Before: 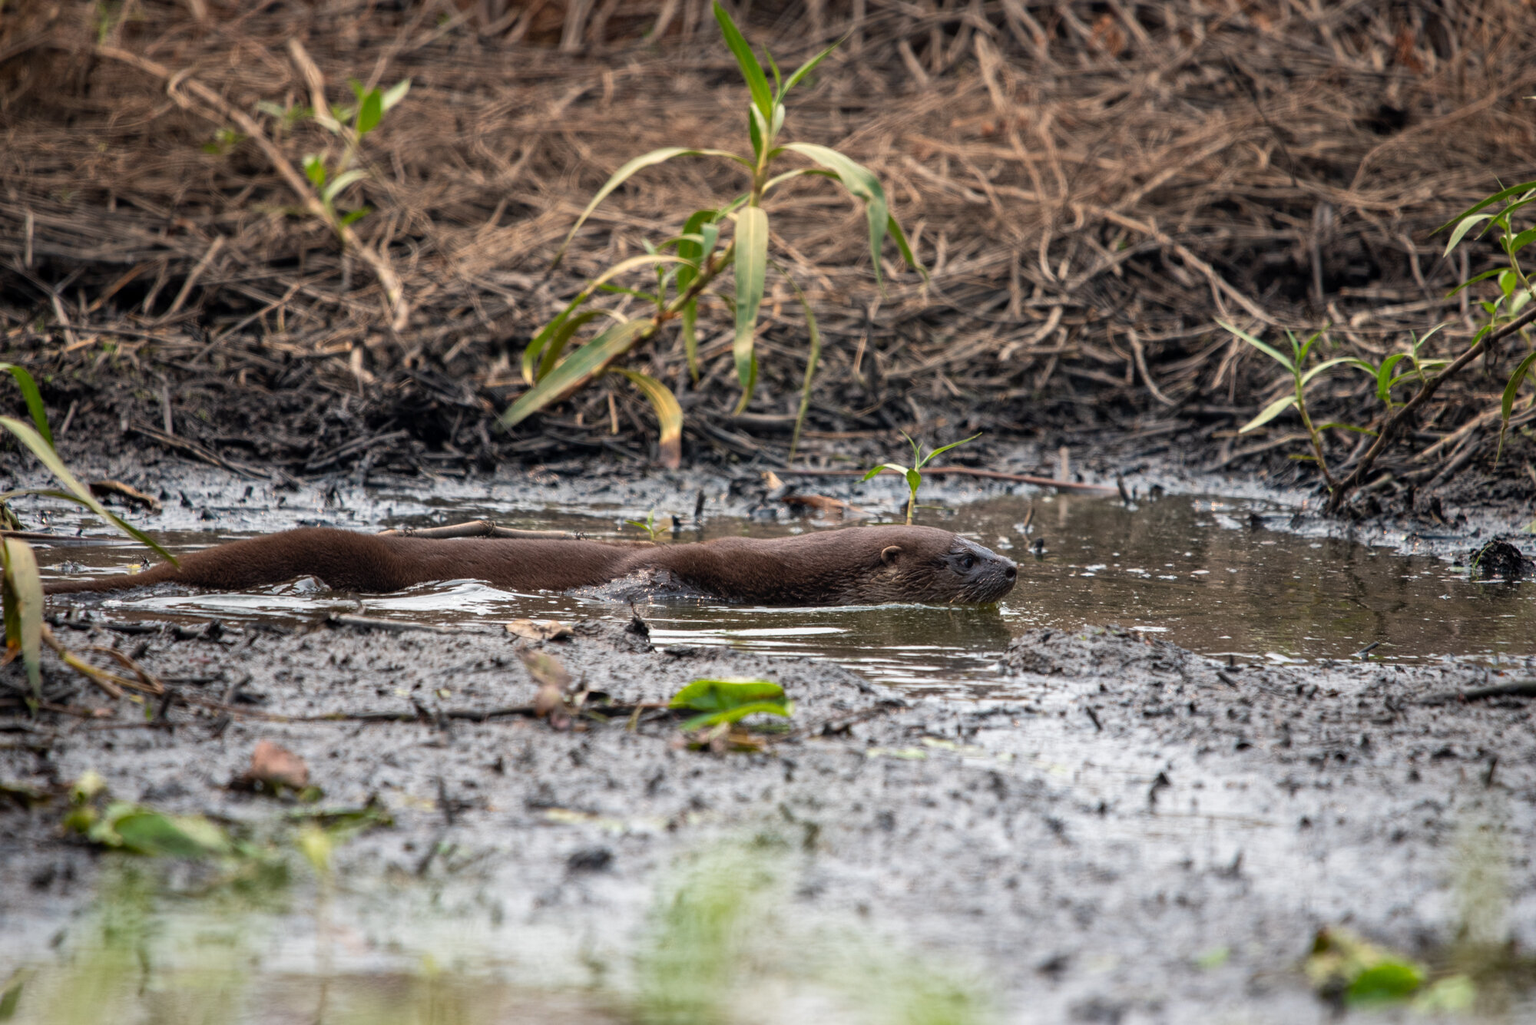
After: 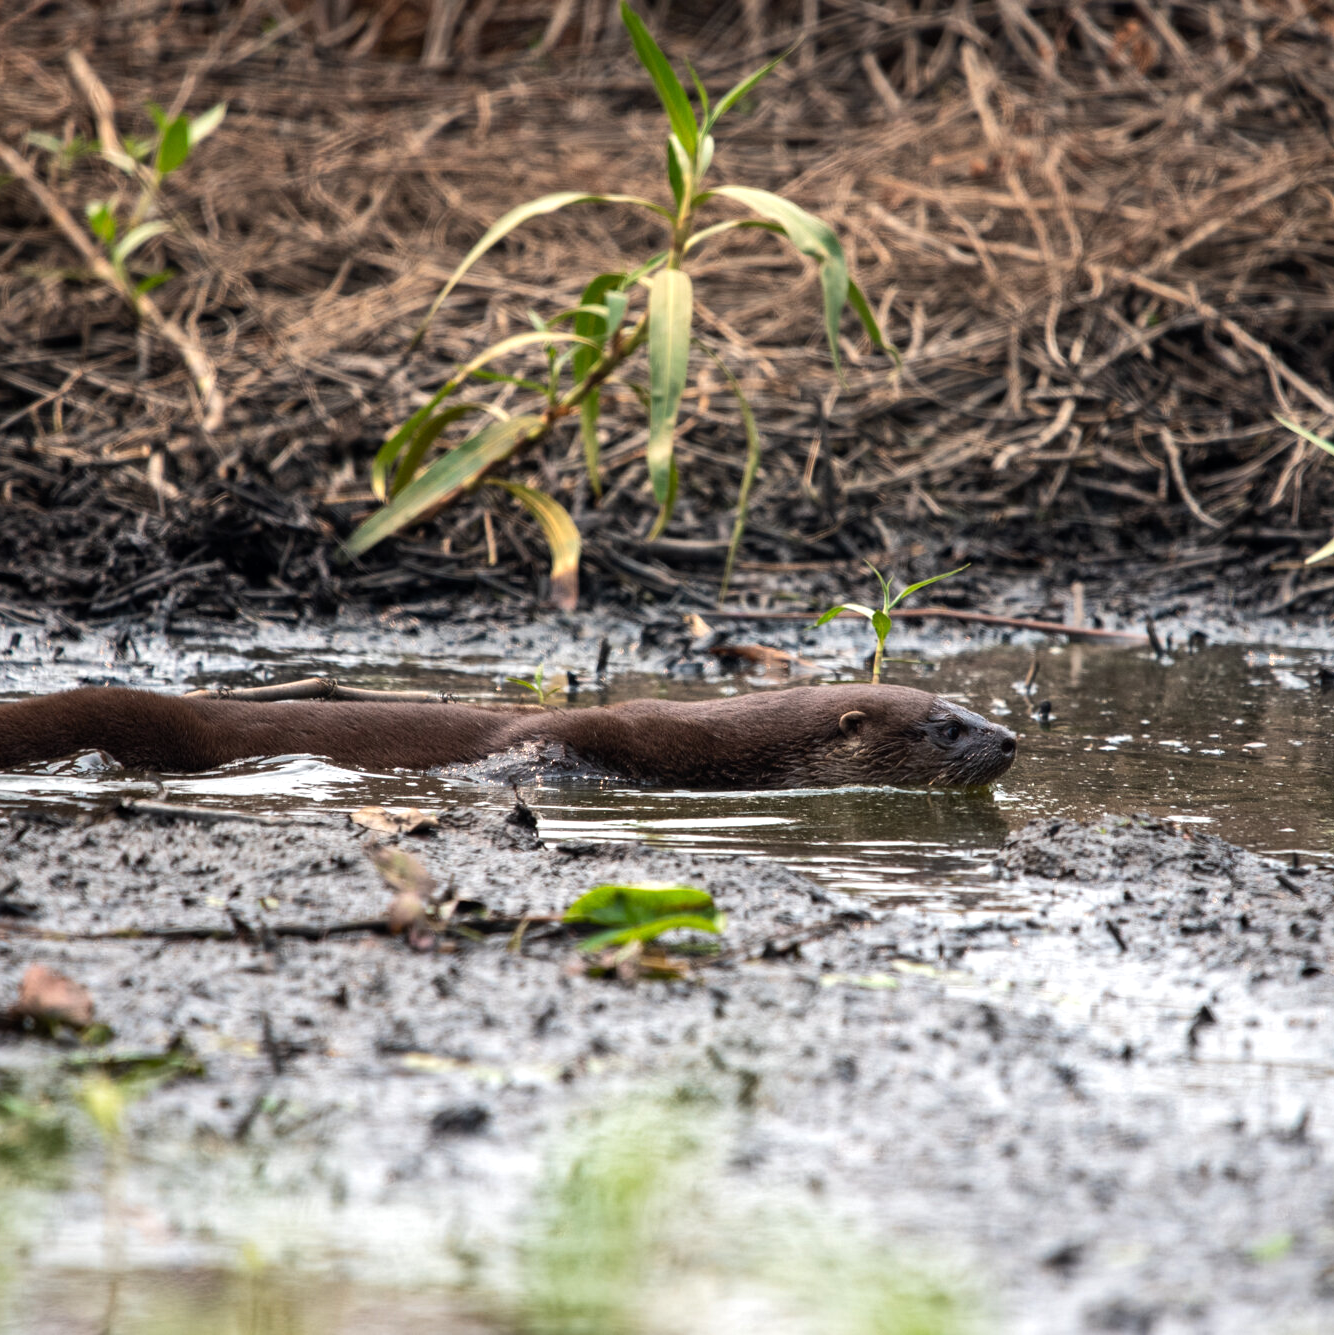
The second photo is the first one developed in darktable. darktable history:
crop and rotate: left 15.446%, right 17.836%
tone equalizer: -8 EV -0.417 EV, -7 EV -0.389 EV, -6 EV -0.333 EV, -5 EV -0.222 EV, -3 EV 0.222 EV, -2 EV 0.333 EV, -1 EV 0.389 EV, +0 EV 0.417 EV, edges refinement/feathering 500, mask exposure compensation -1.57 EV, preserve details no
